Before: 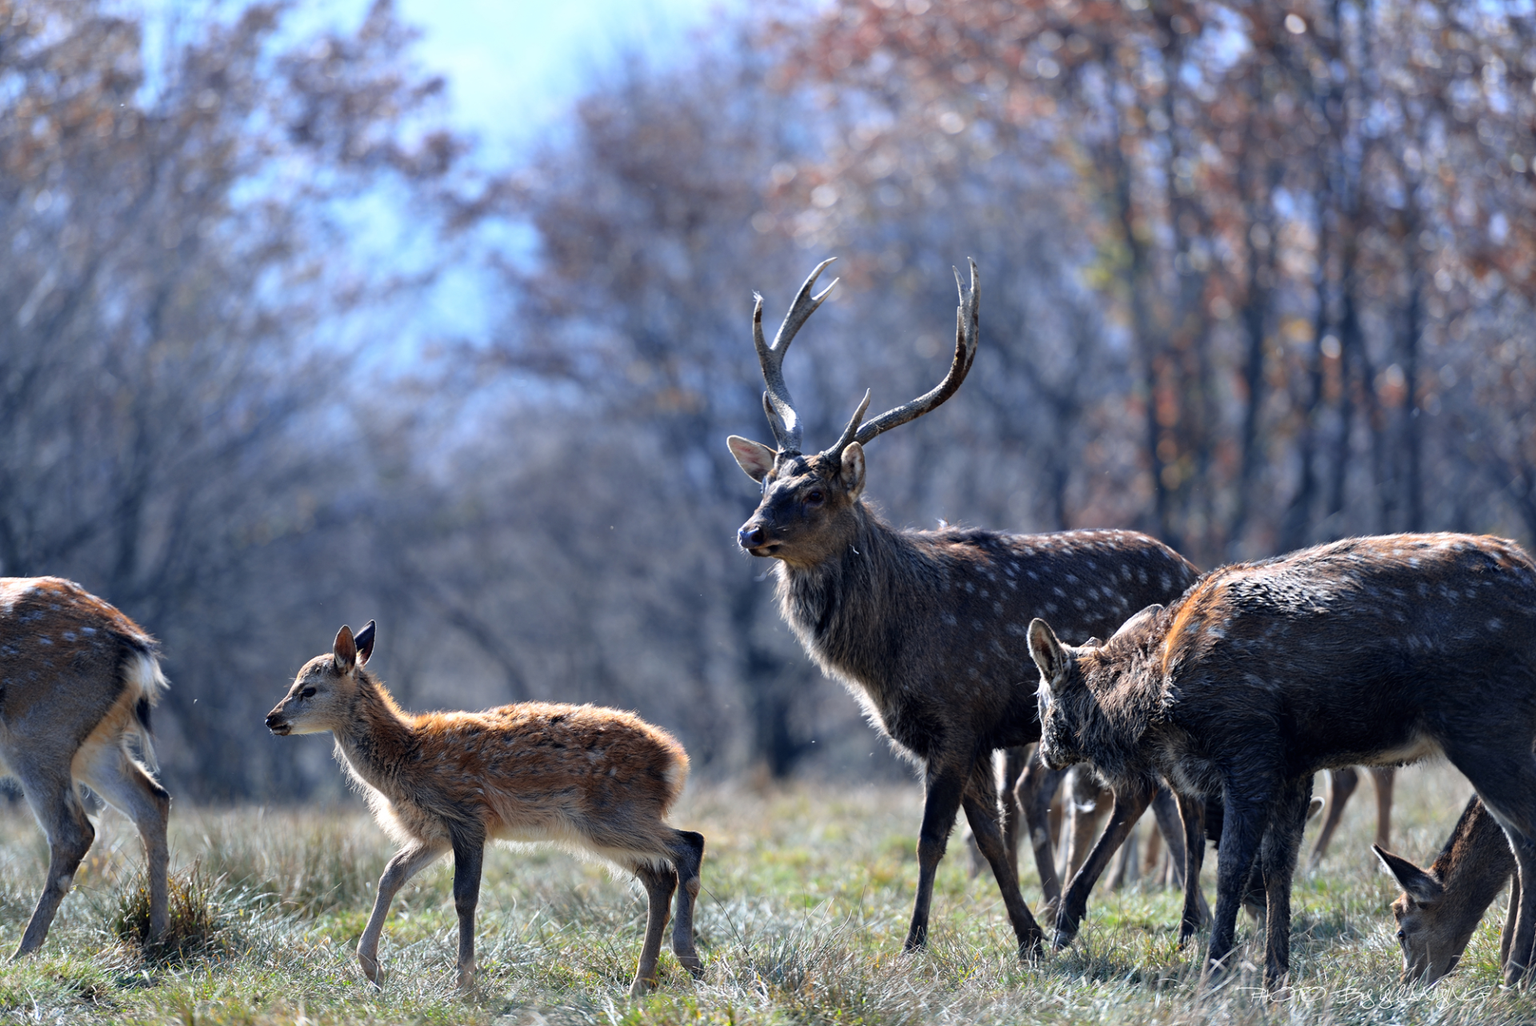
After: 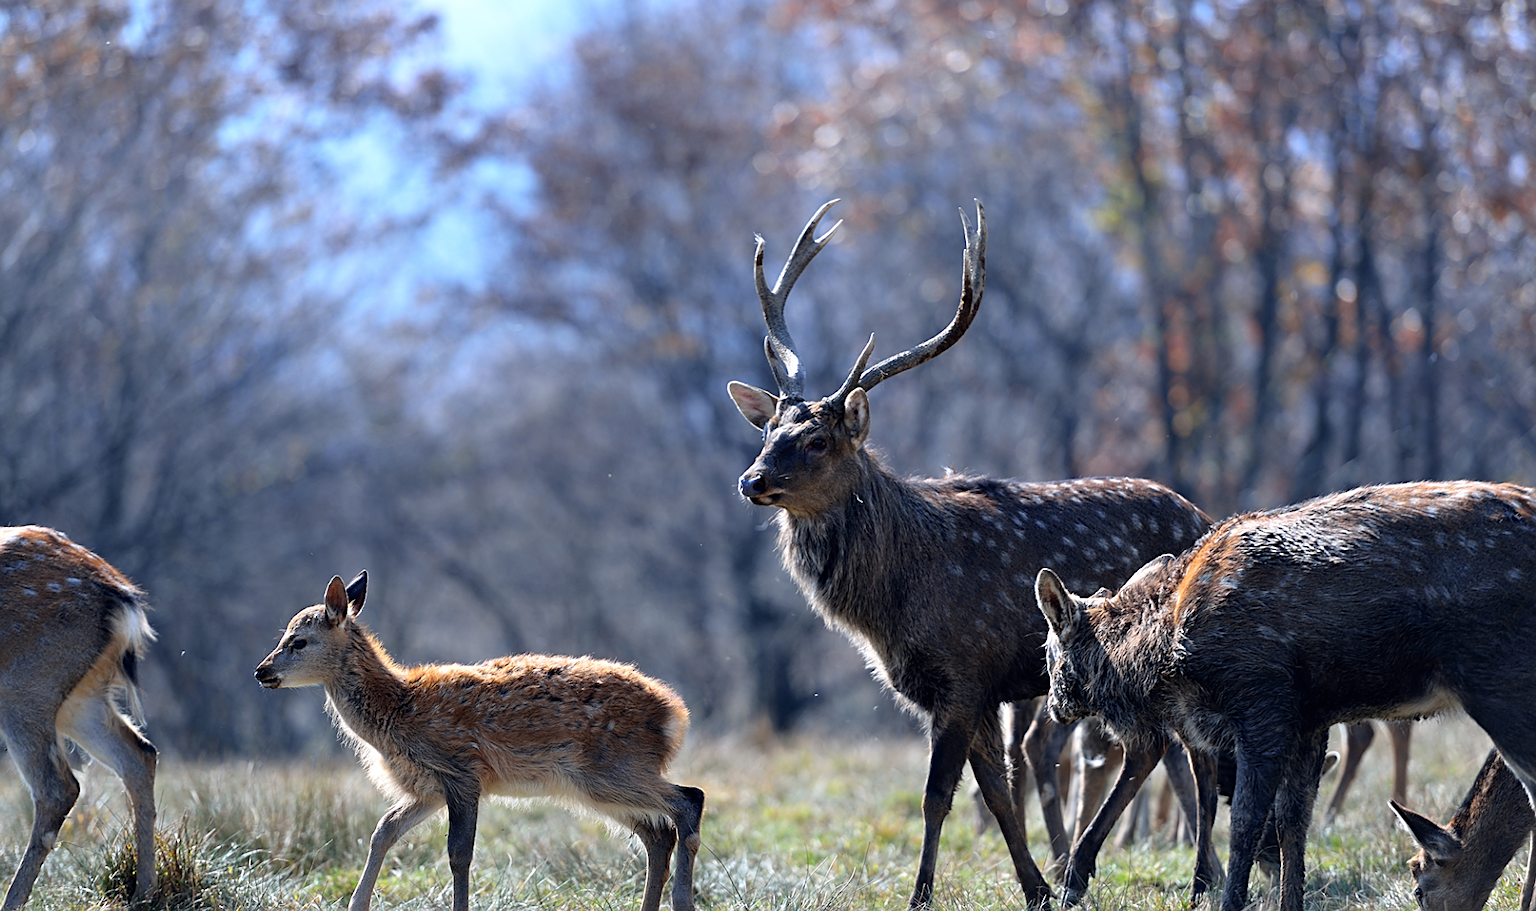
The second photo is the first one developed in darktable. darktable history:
sharpen: on, module defaults
crop: left 1.105%, top 6.201%, right 1.261%, bottom 7.052%
